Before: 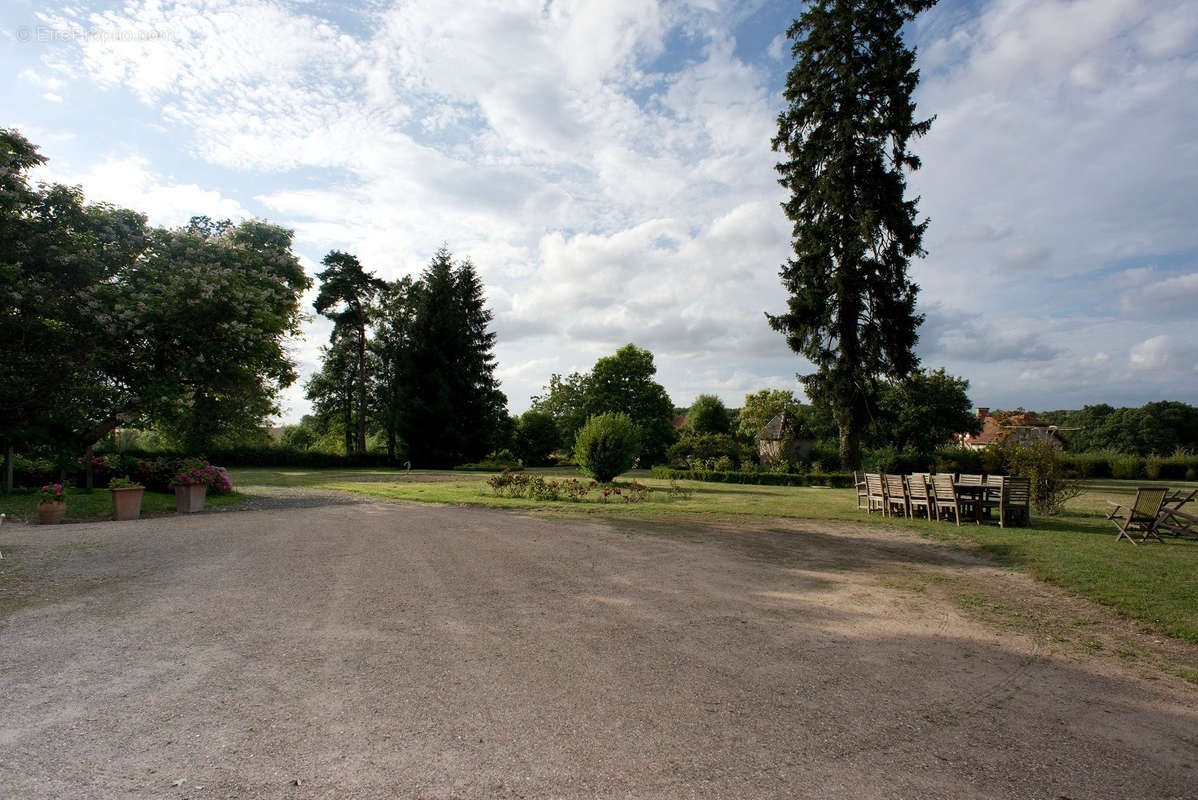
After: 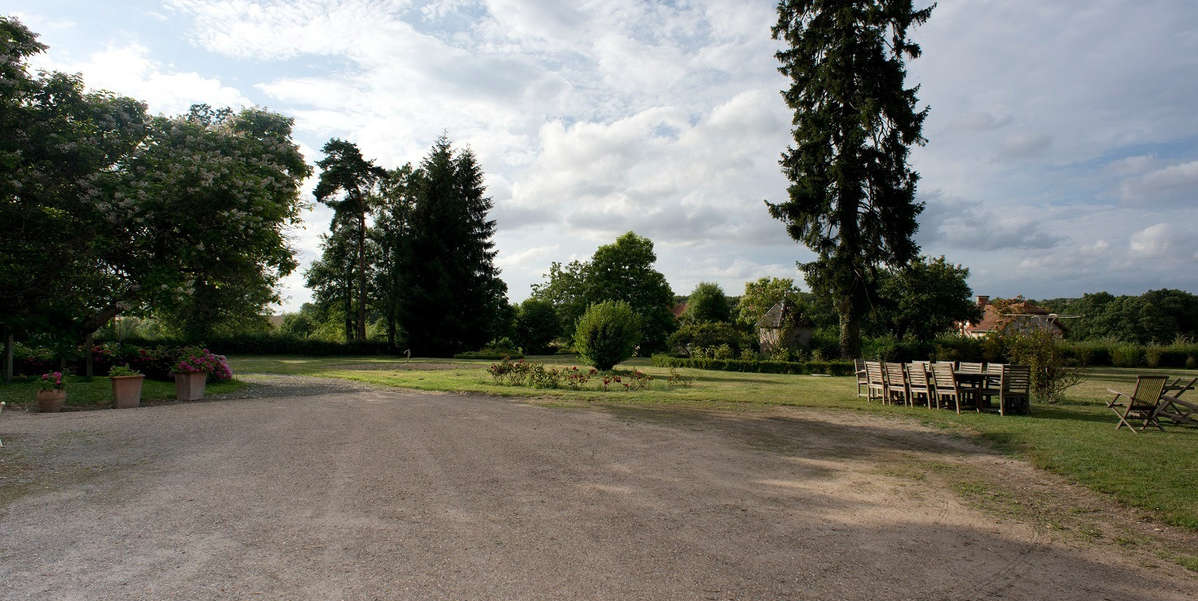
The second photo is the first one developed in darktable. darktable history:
crop: top 14.027%, bottom 10.745%
